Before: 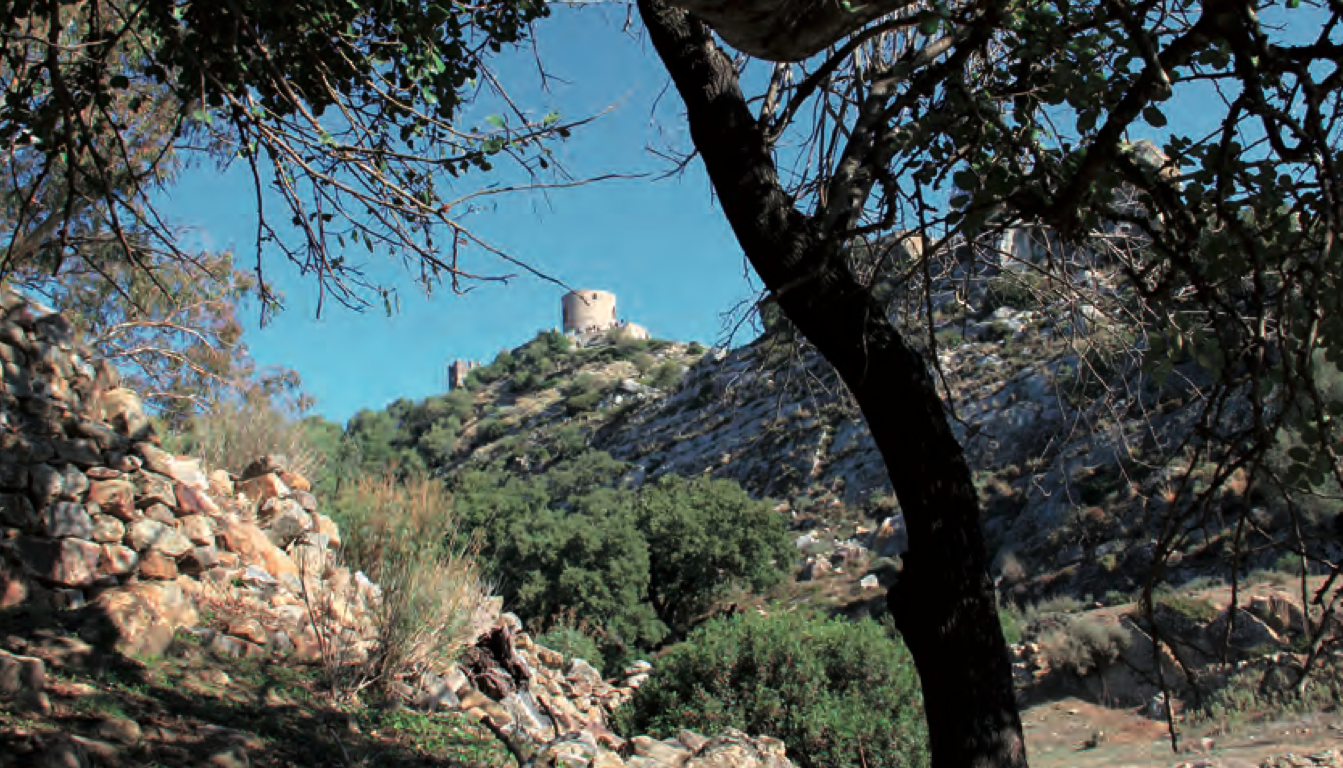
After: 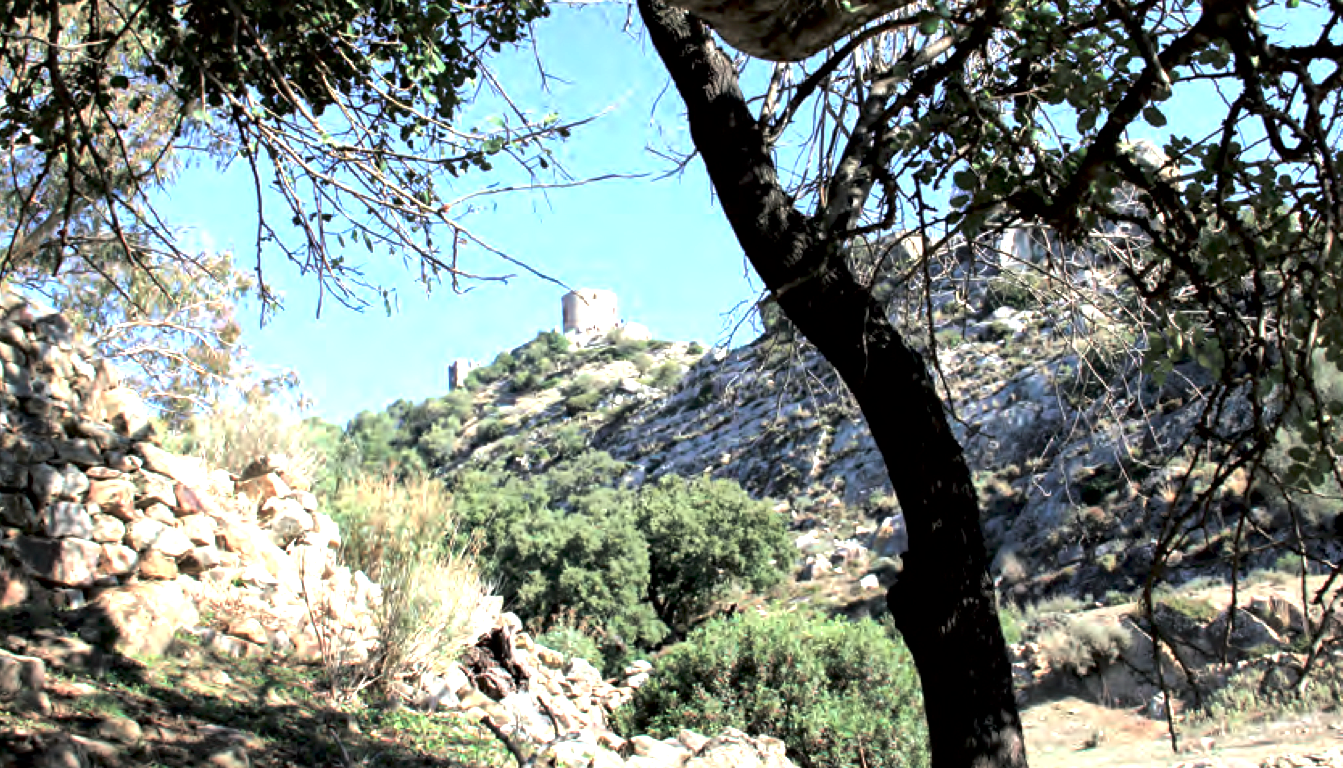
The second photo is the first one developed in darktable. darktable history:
exposure: black level correction 0, exposure 1.377 EV, compensate highlight preservation false
local contrast: mode bilateral grid, contrast 21, coarseness 50, detail 150%, midtone range 0.2
contrast brightness saturation: saturation -0.064
